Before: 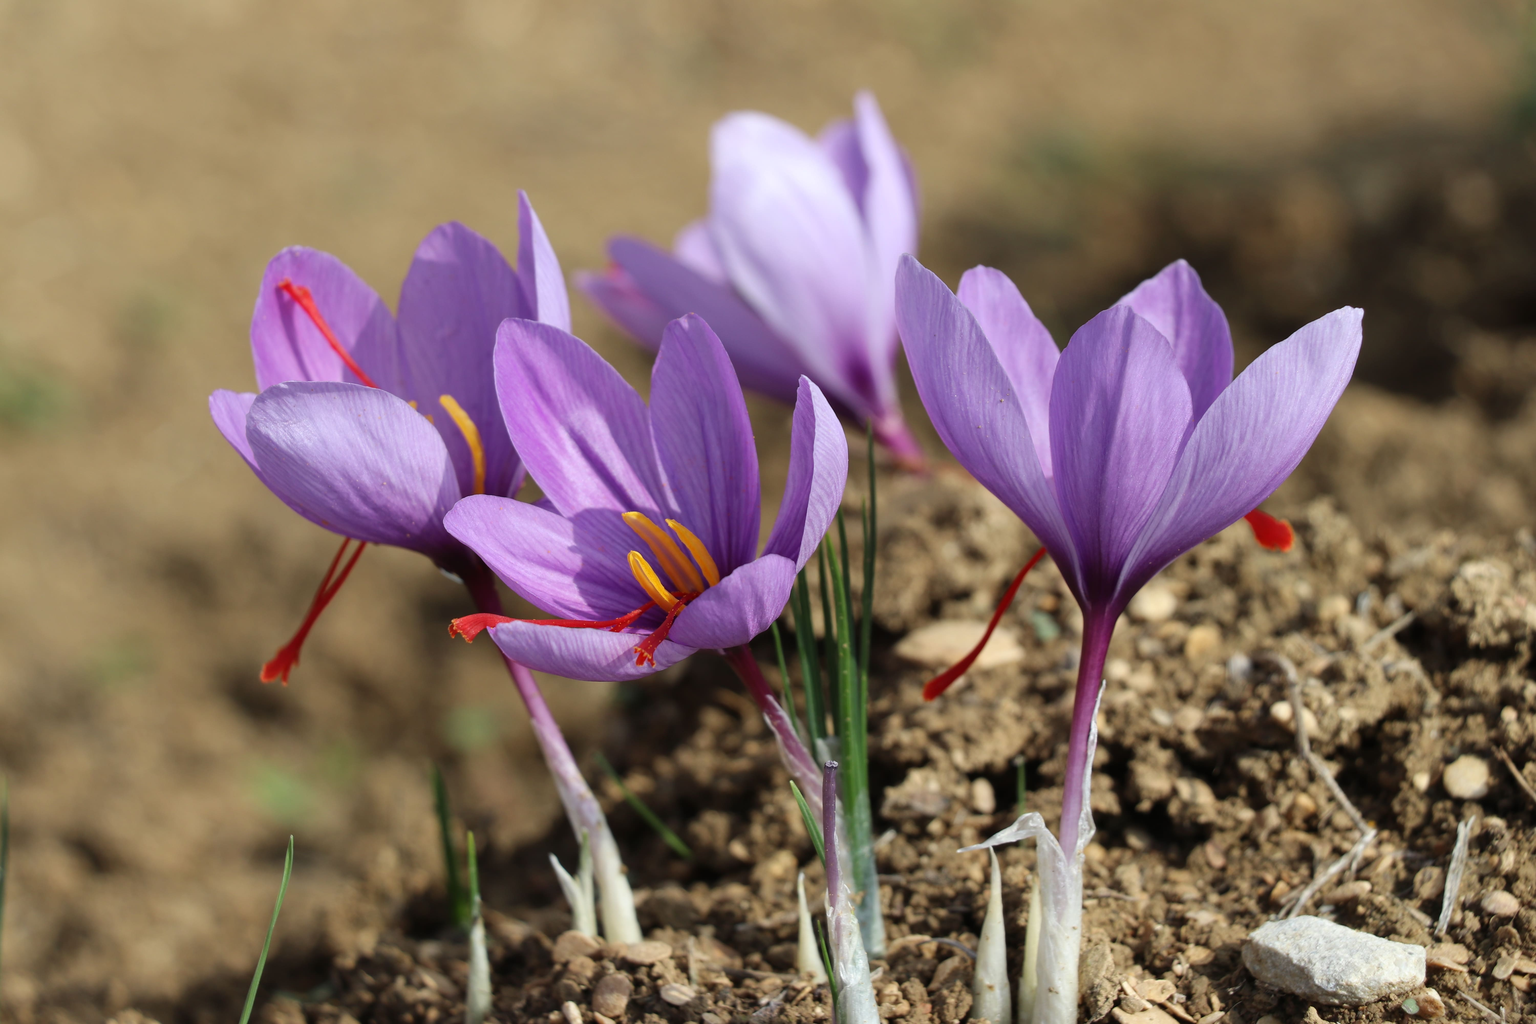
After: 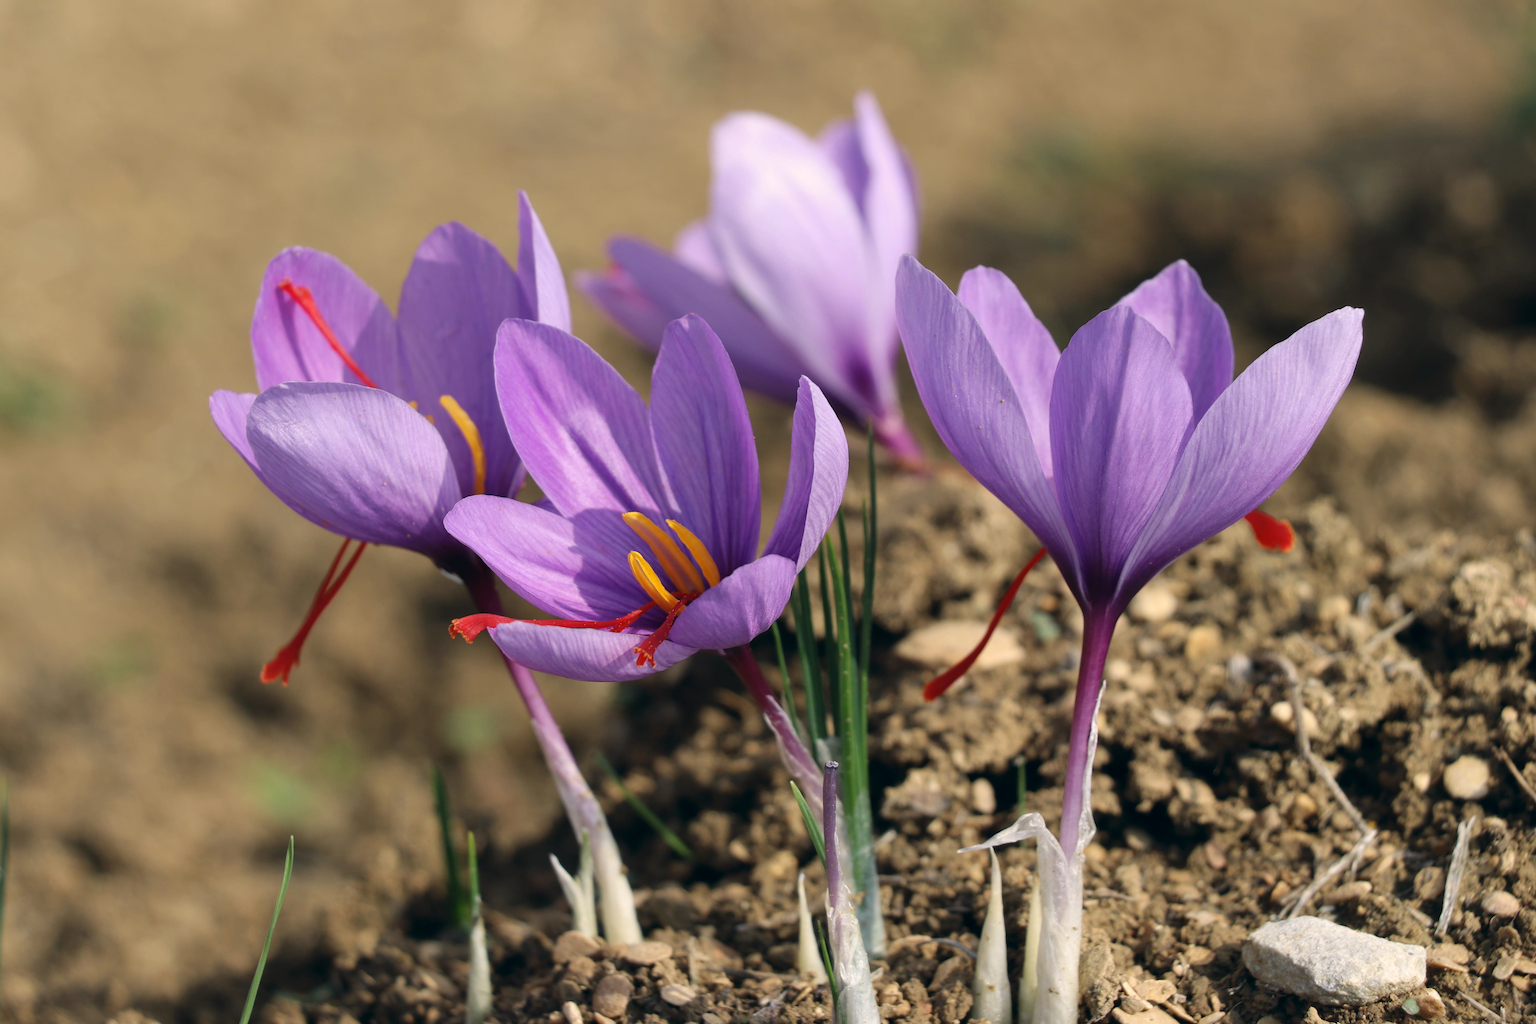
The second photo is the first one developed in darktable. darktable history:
white balance: emerald 1
color correction: highlights a* 5.38, highlights b* 5.3, shadows a* -4.26, shadows b* -5.11
